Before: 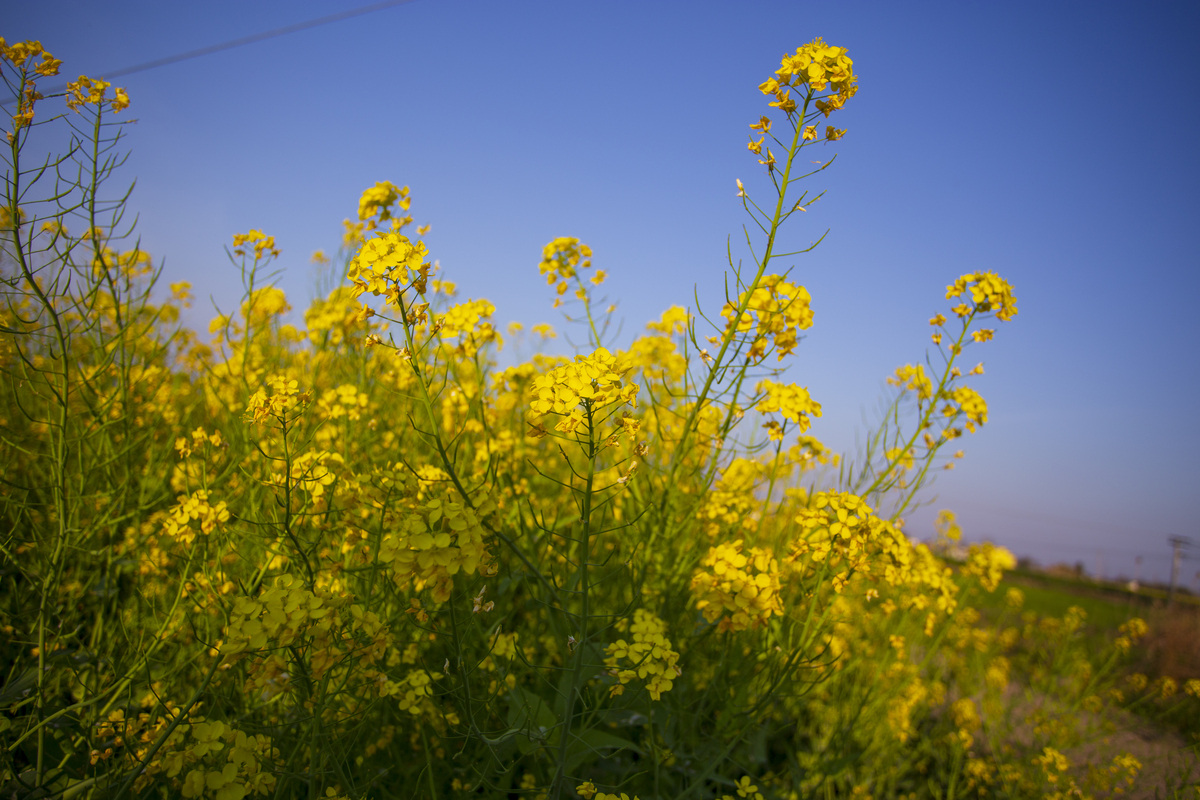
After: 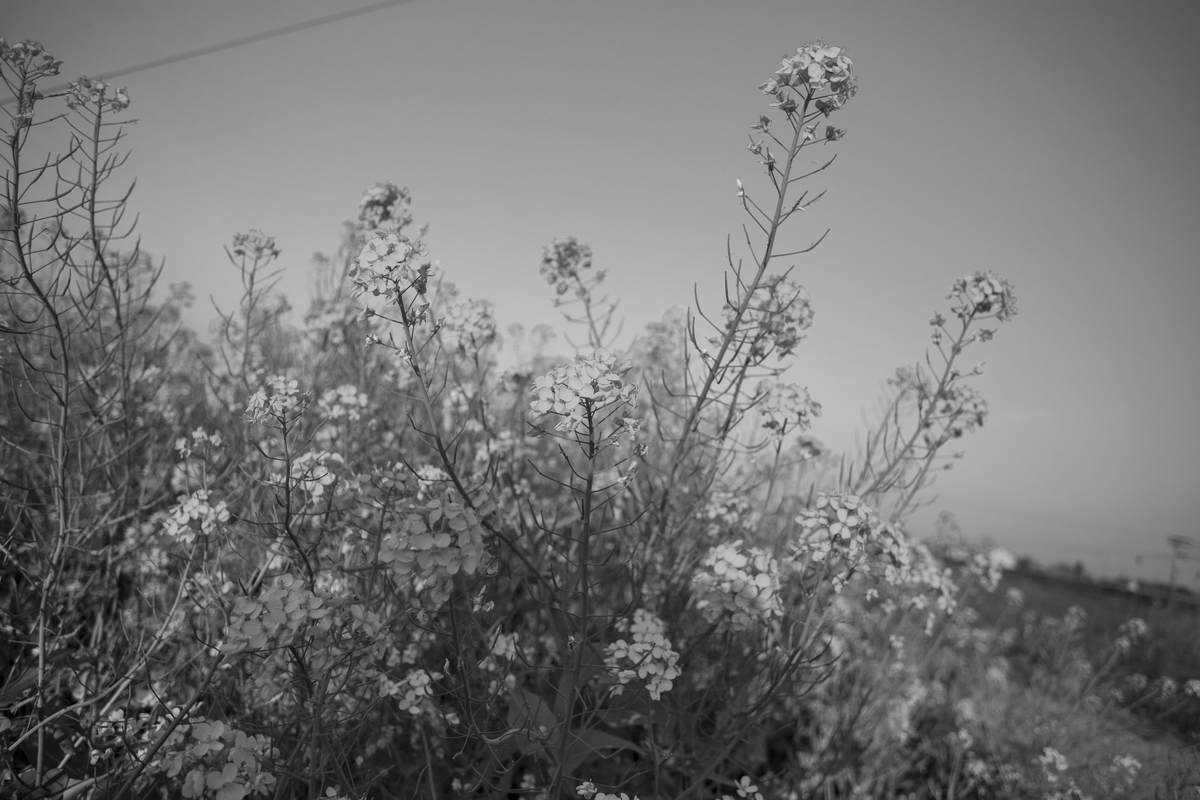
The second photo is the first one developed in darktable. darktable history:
exposure: exposure 0.131 EV, compensate highlight preservation false
white balance: red 0.924, blue 1.095
shadows and highlights: soften with gaussian
color calibration: output gray [0.267, 0.423, 0.261, 0], illuminant same as pipeline (D50), adaptation none (bypass)
